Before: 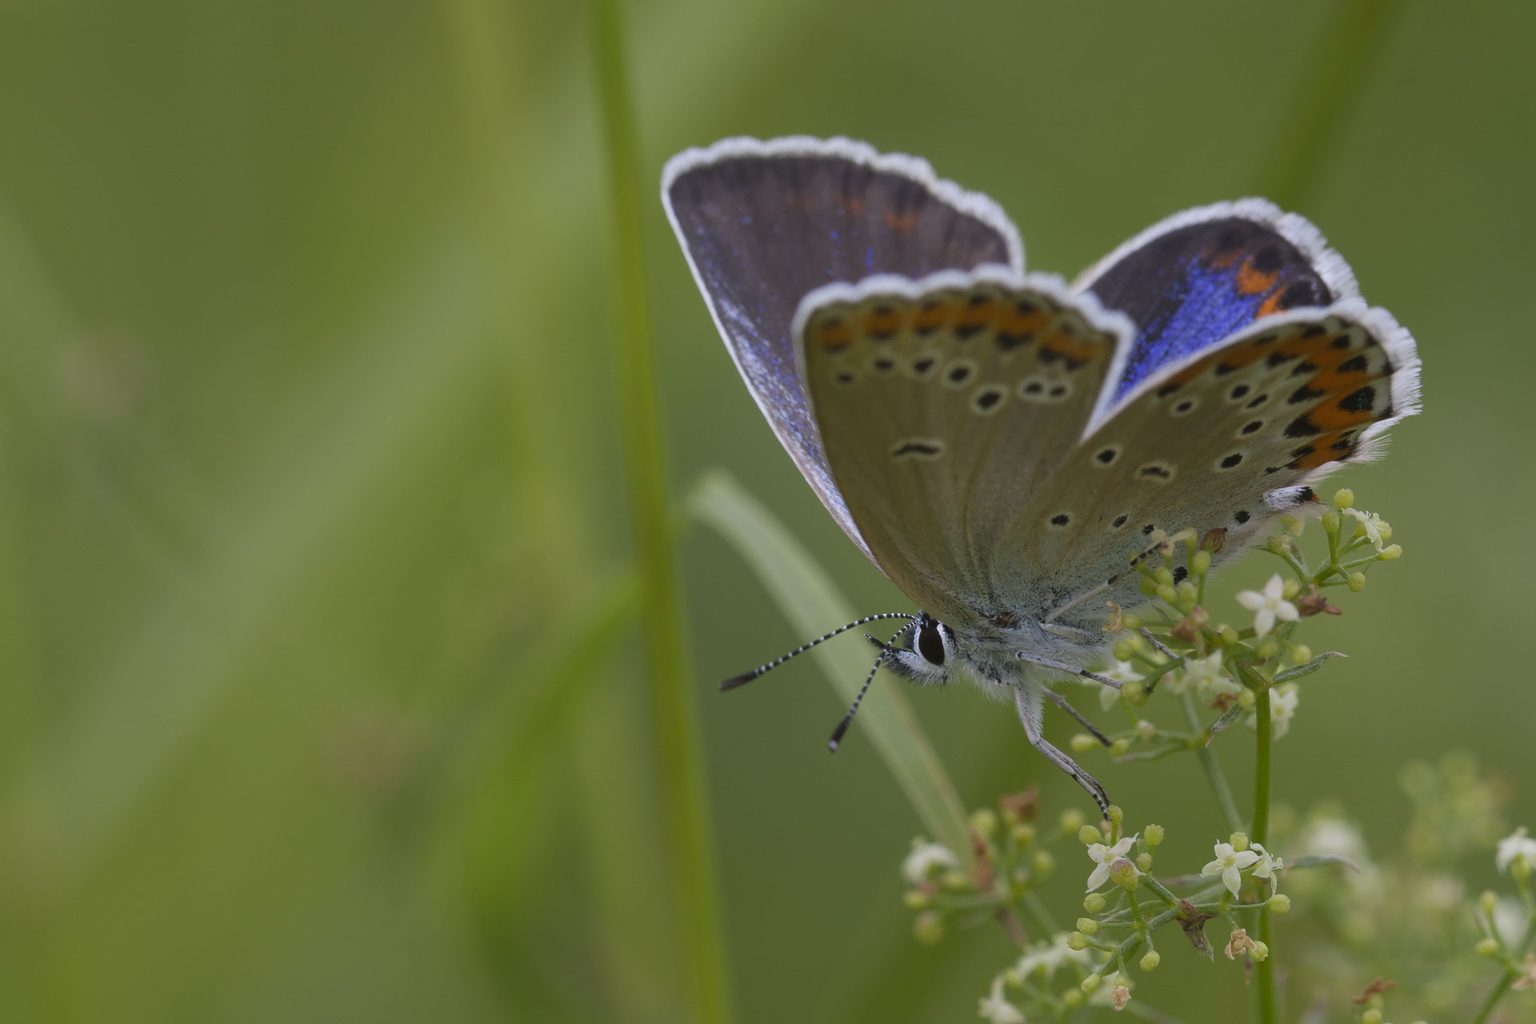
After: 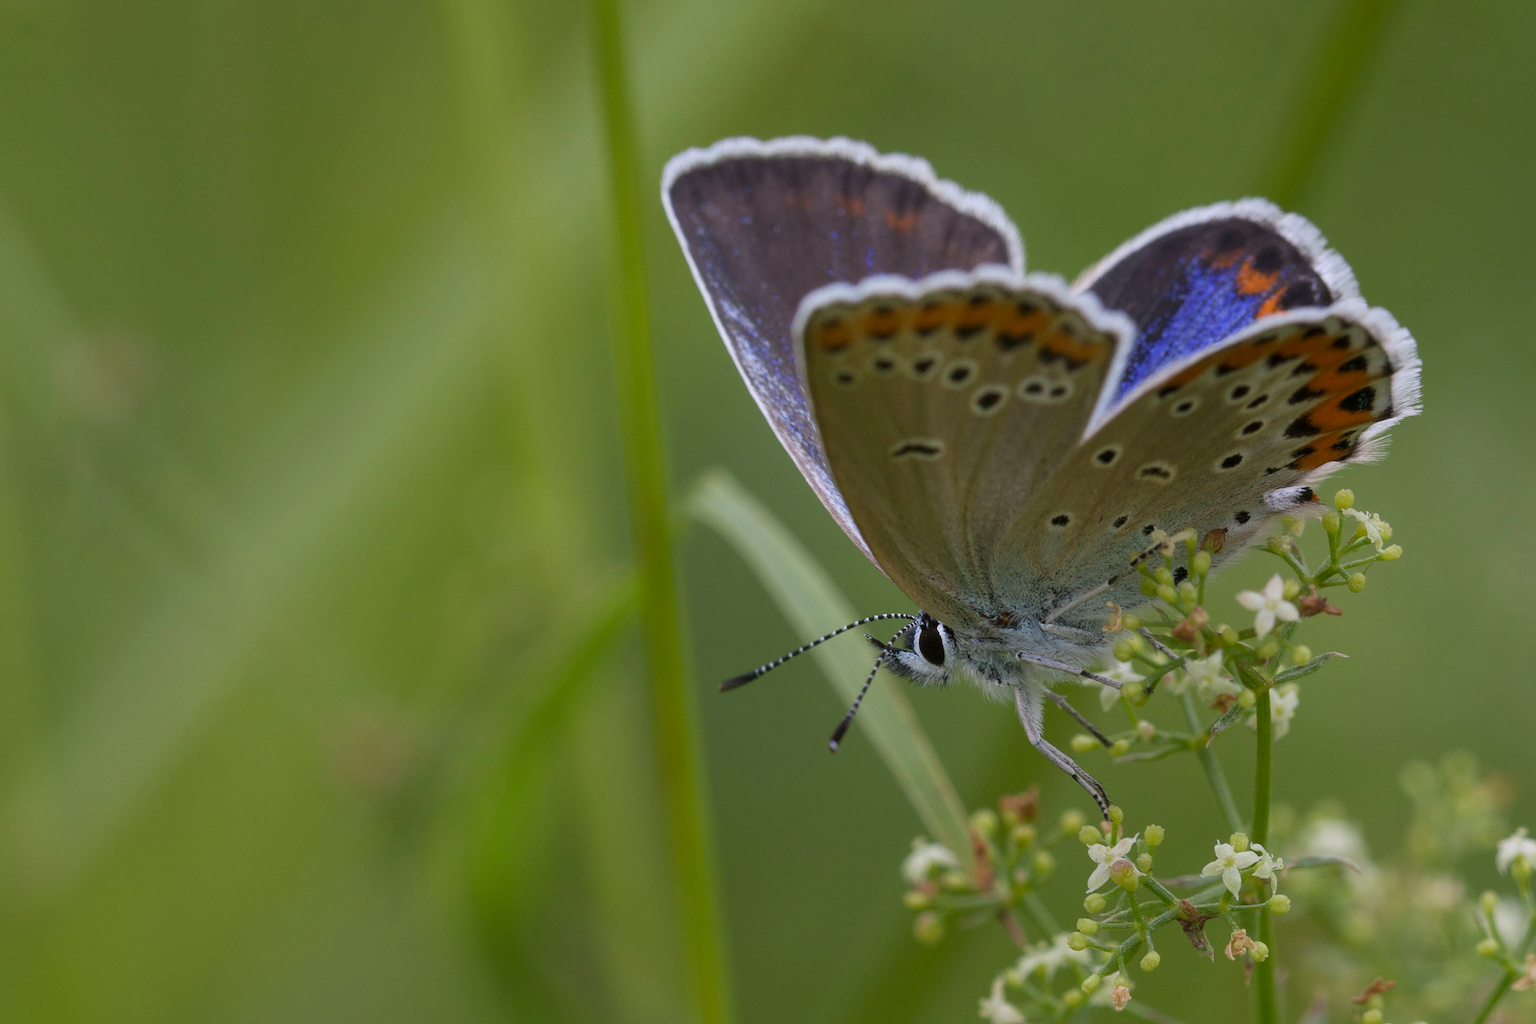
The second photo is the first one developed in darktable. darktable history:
levels: levels [0, 0.492, 0.984]
local contrast: highlights 100%, shadows 100%, detail 120%, midtone range 0.2
